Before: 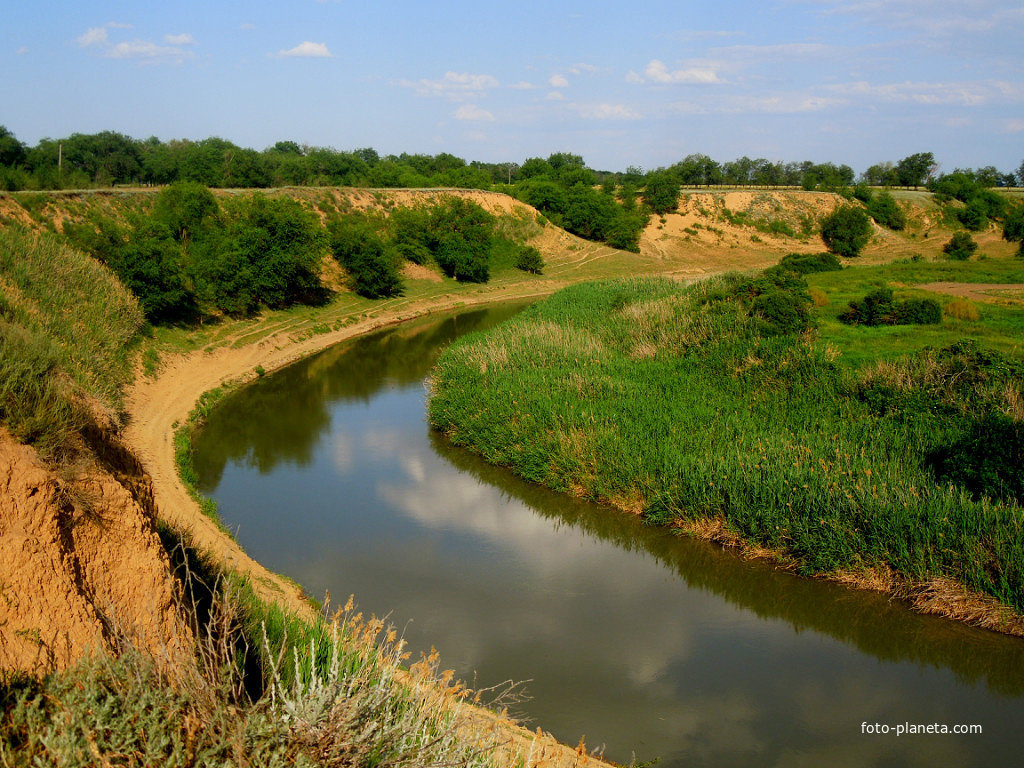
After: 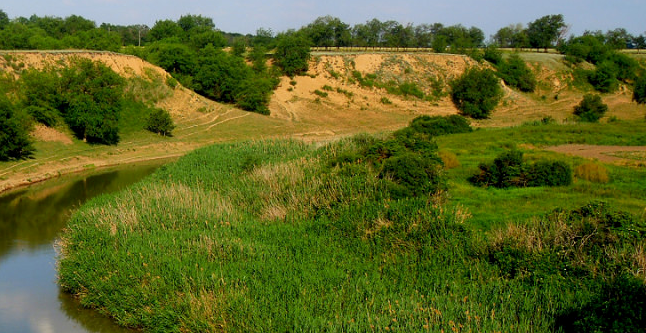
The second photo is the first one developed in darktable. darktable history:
crop: left 36.197%, top 17.987%, right 0.62%, bottom 38.585%
exposure: black level correction 0.001, compensate exposure bias true, compensate highlight preservation false
